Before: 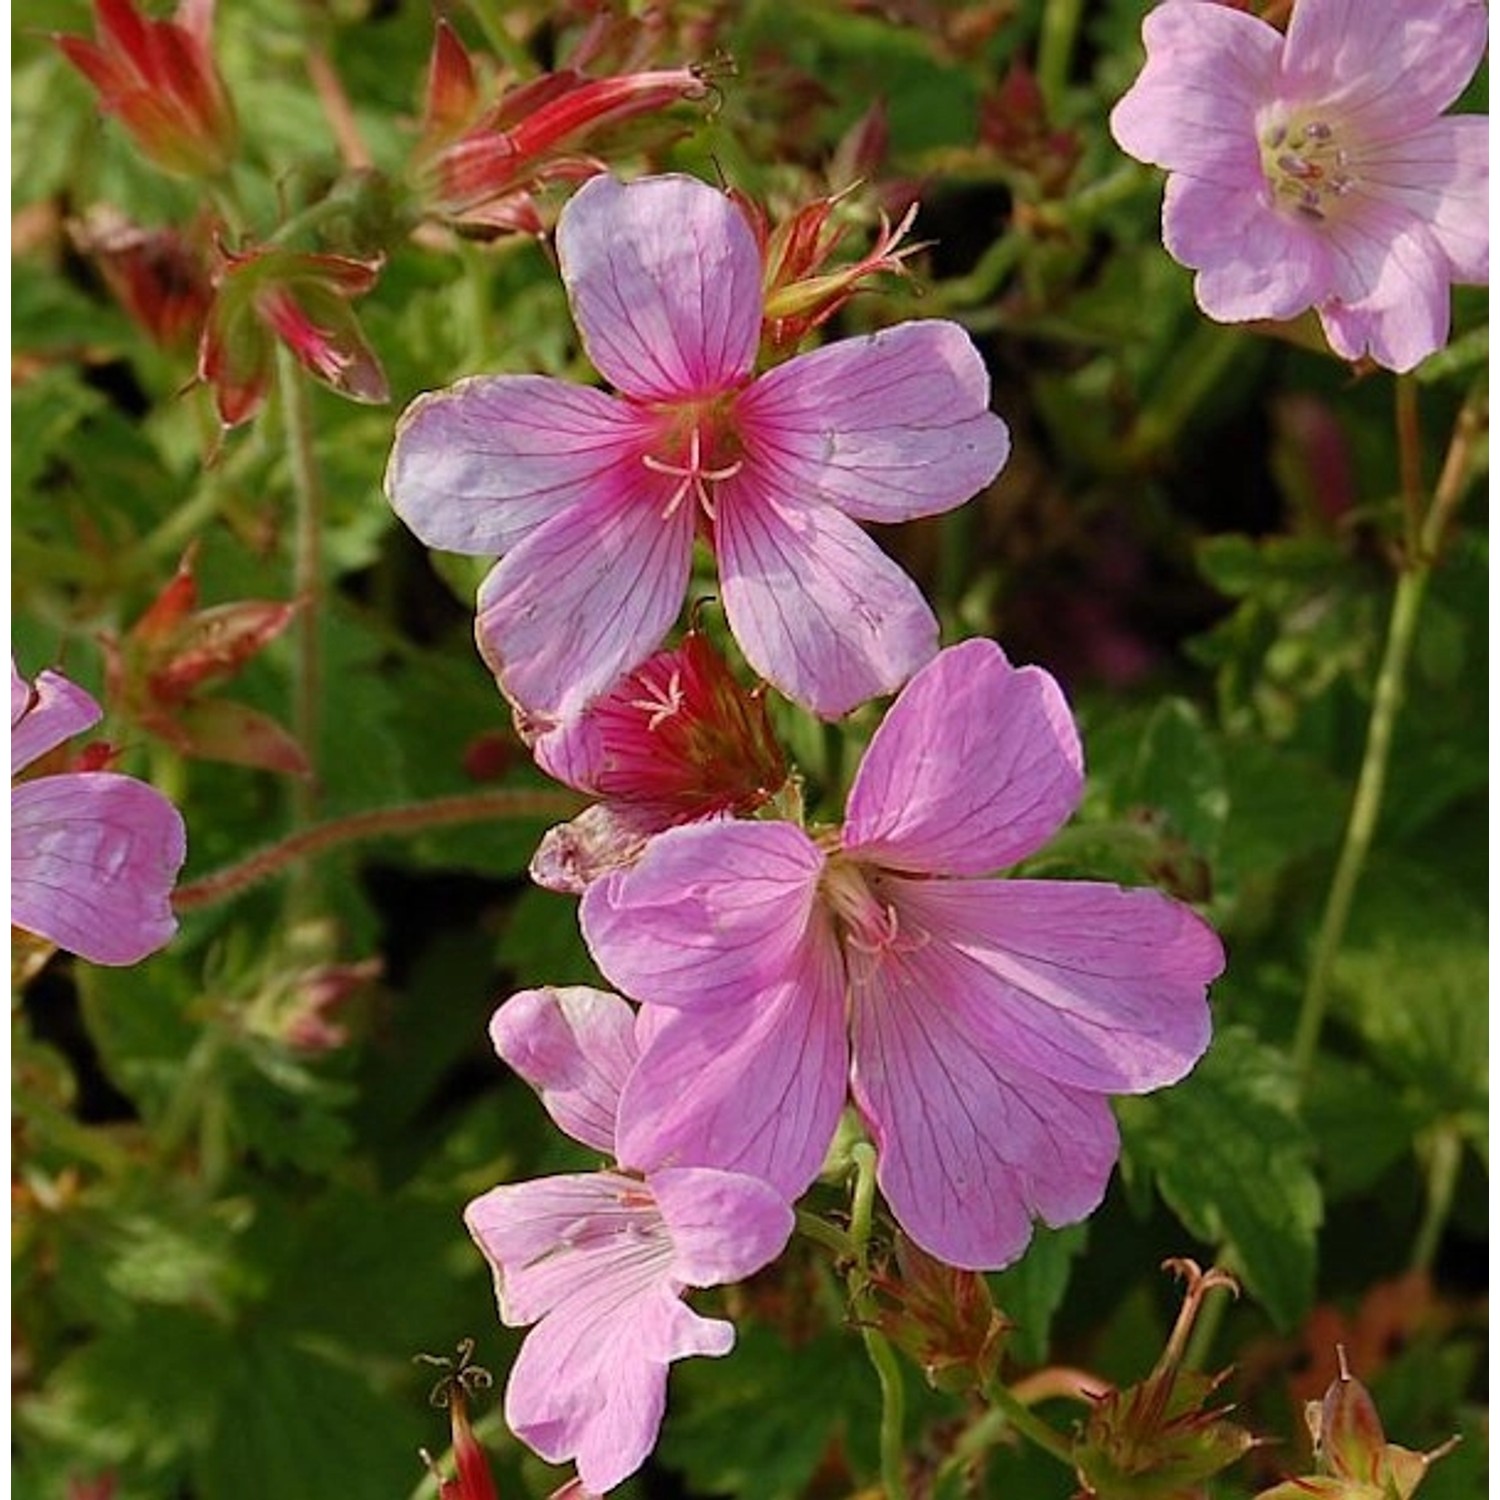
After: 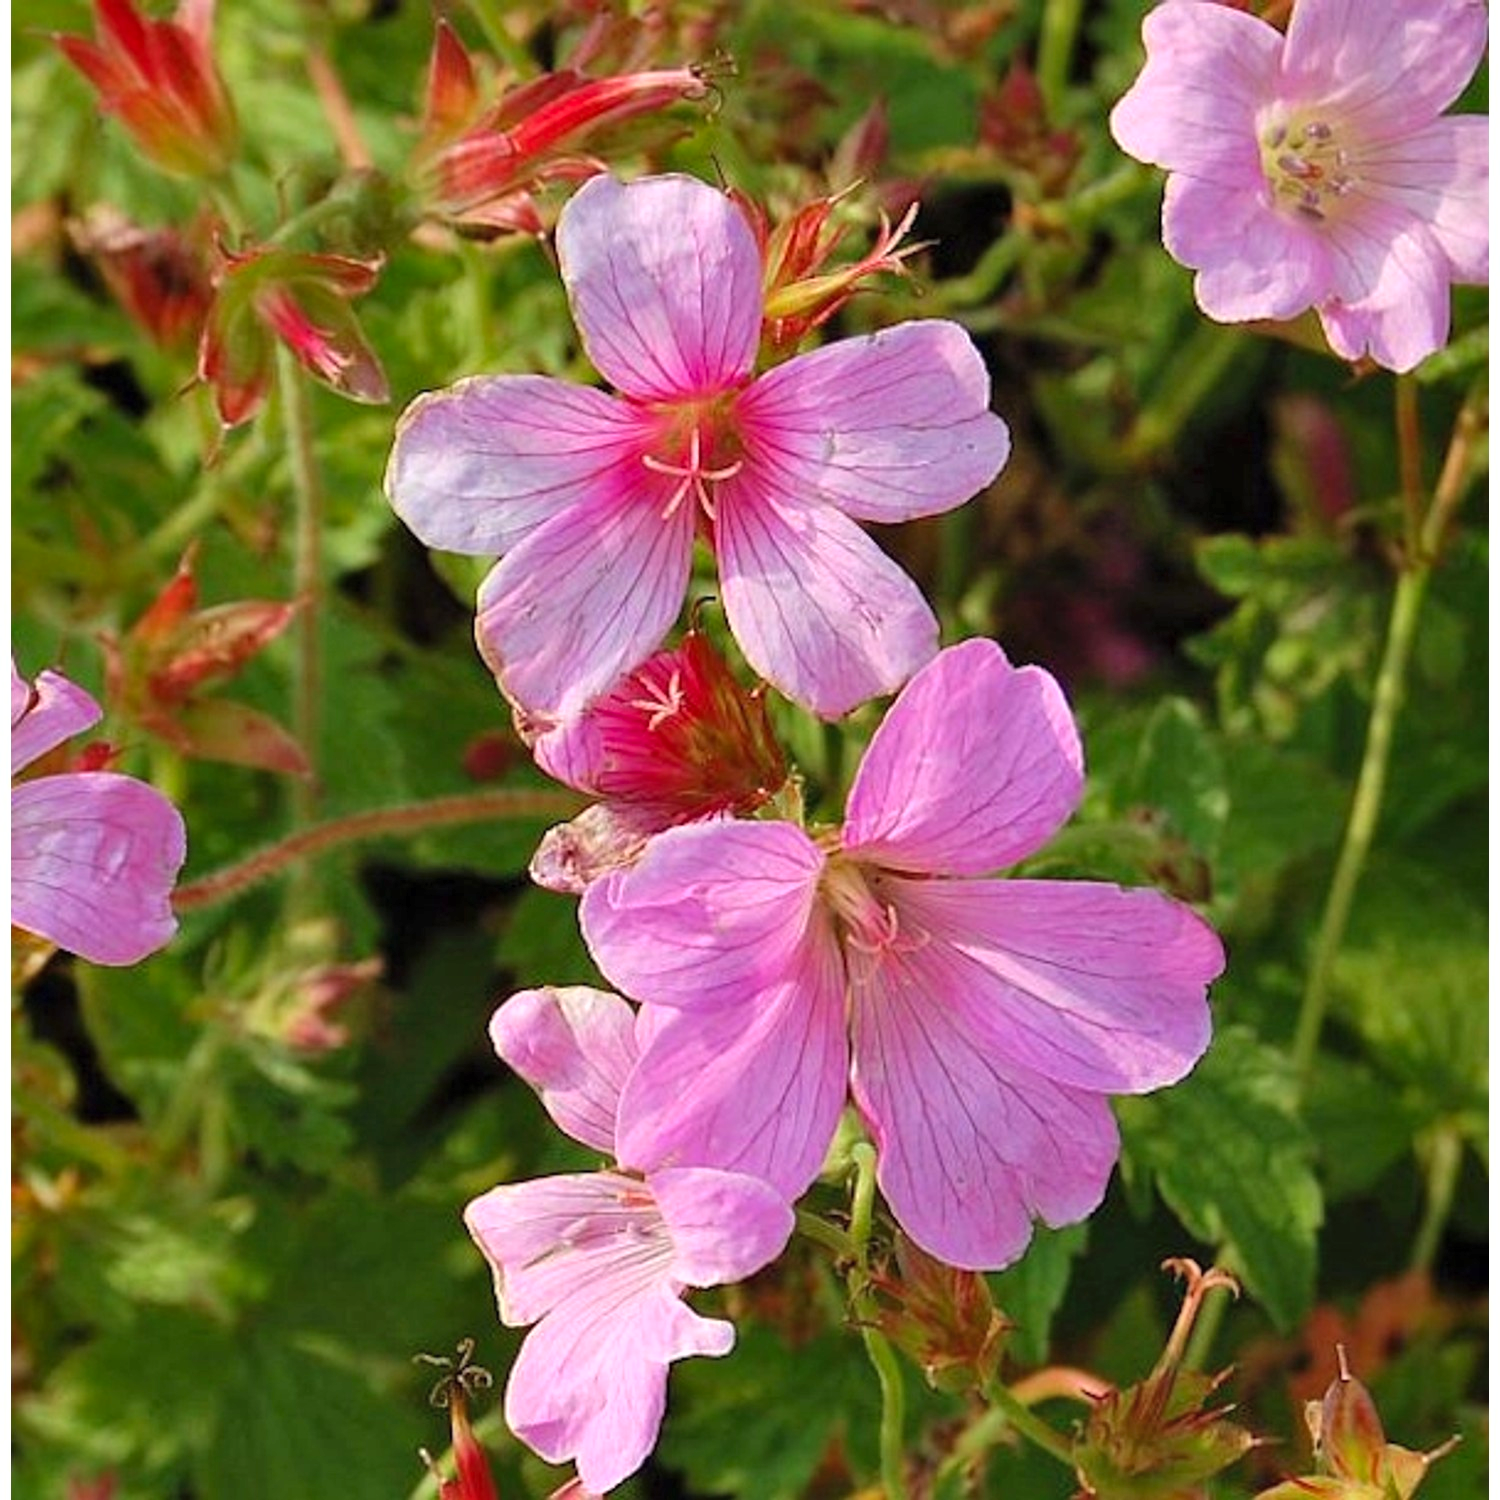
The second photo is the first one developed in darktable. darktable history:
exposure: exposure 0.297 EV, compensate highlight preservation false
tone equalizer: edges refinement/feathering 500, mask exposure compensation -1.57 EV, preserve details no
contrast brightness saturation: contrast 0.026, brightness 0.058, saturation 0.131
shadows and highlights: shadows 51.94, highlights -28.56, soften with gaussian
